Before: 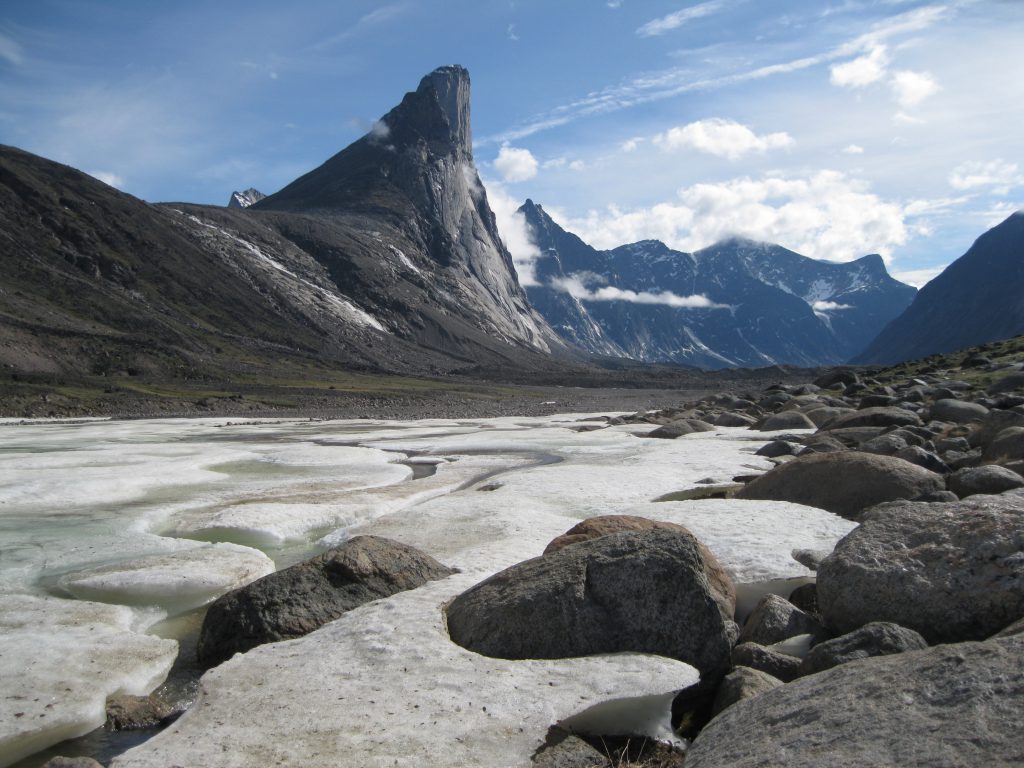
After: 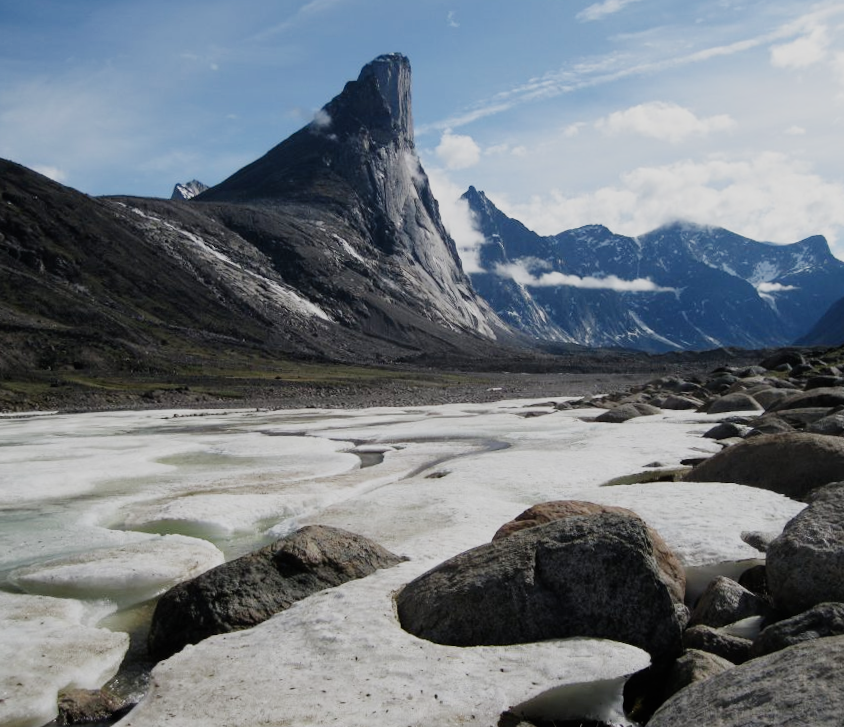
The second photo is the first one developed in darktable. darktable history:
sigmoid: skew -0.2, preserve hue 0%, red attenuation 0.1, red rotation 0.035, green attenuation 0.1, green rotation -0.017, blue attenuation 0.15, blue rotation -0.052, base primaries Rec2020
crop and rotate: angle 1°, left 4.281%, top 0.642%, right 11.383%, bottom 2.486%
